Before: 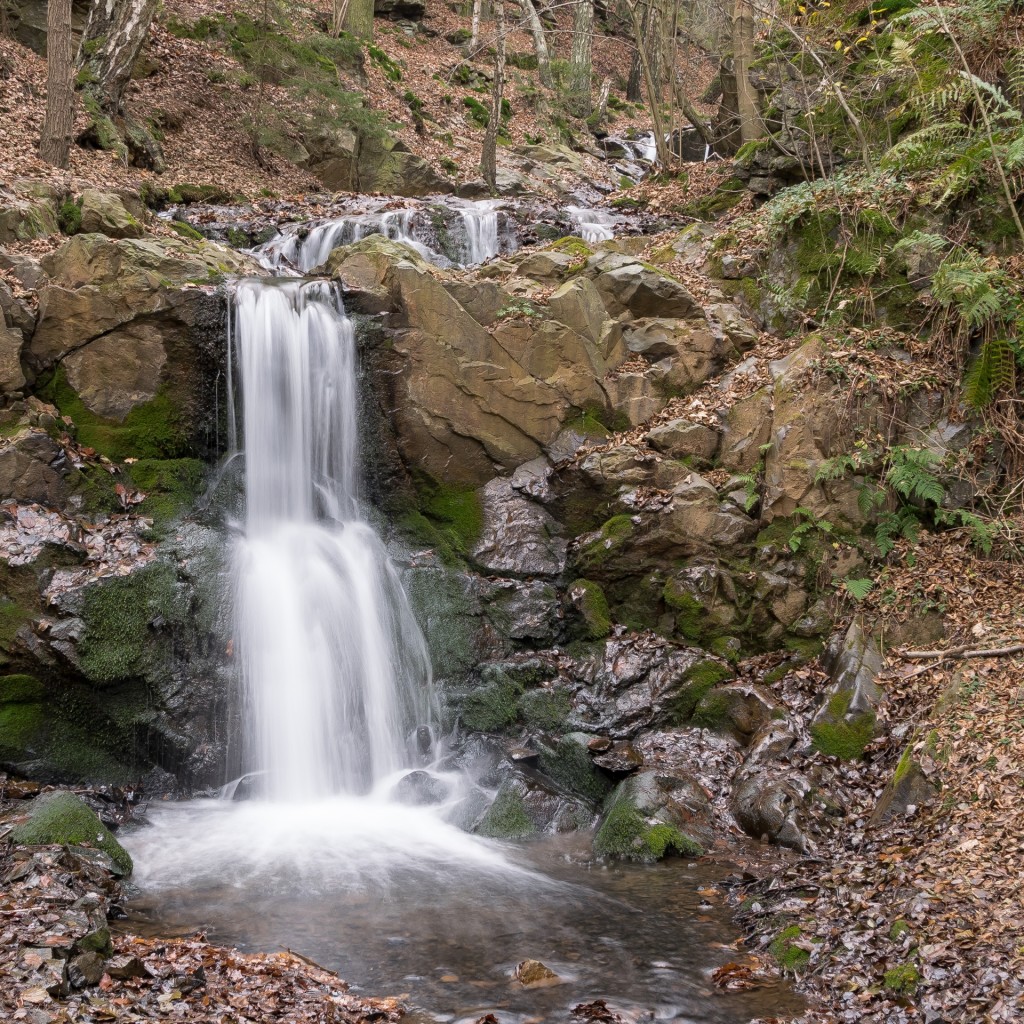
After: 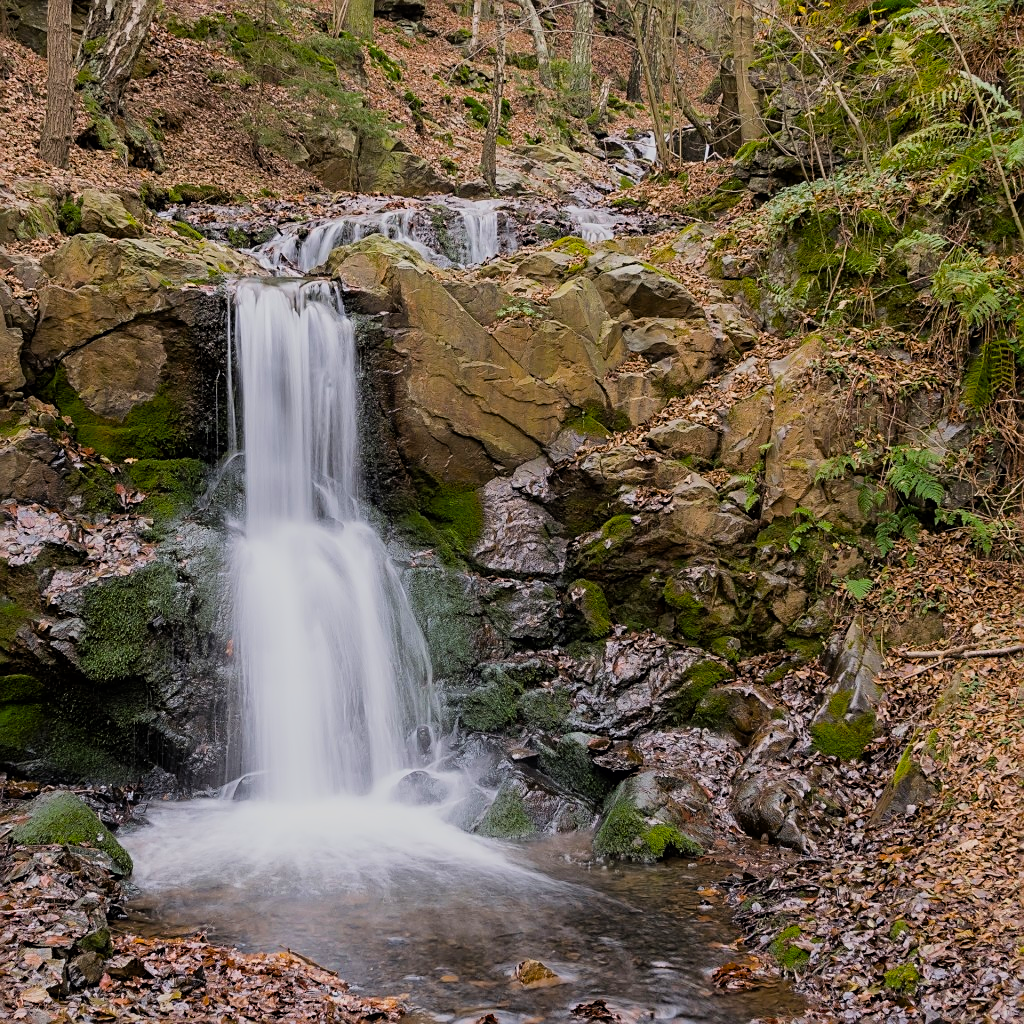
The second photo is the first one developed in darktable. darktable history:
sharpen: on, module defaults
filmic rgb: black relative exposure -7.65 EV, white relative exposure 4.56 EV, hardness 3.61, color science v6 (2022)
color balance rgb: perceptual saturation grading › global saturation 30%, global vibrance 20%
